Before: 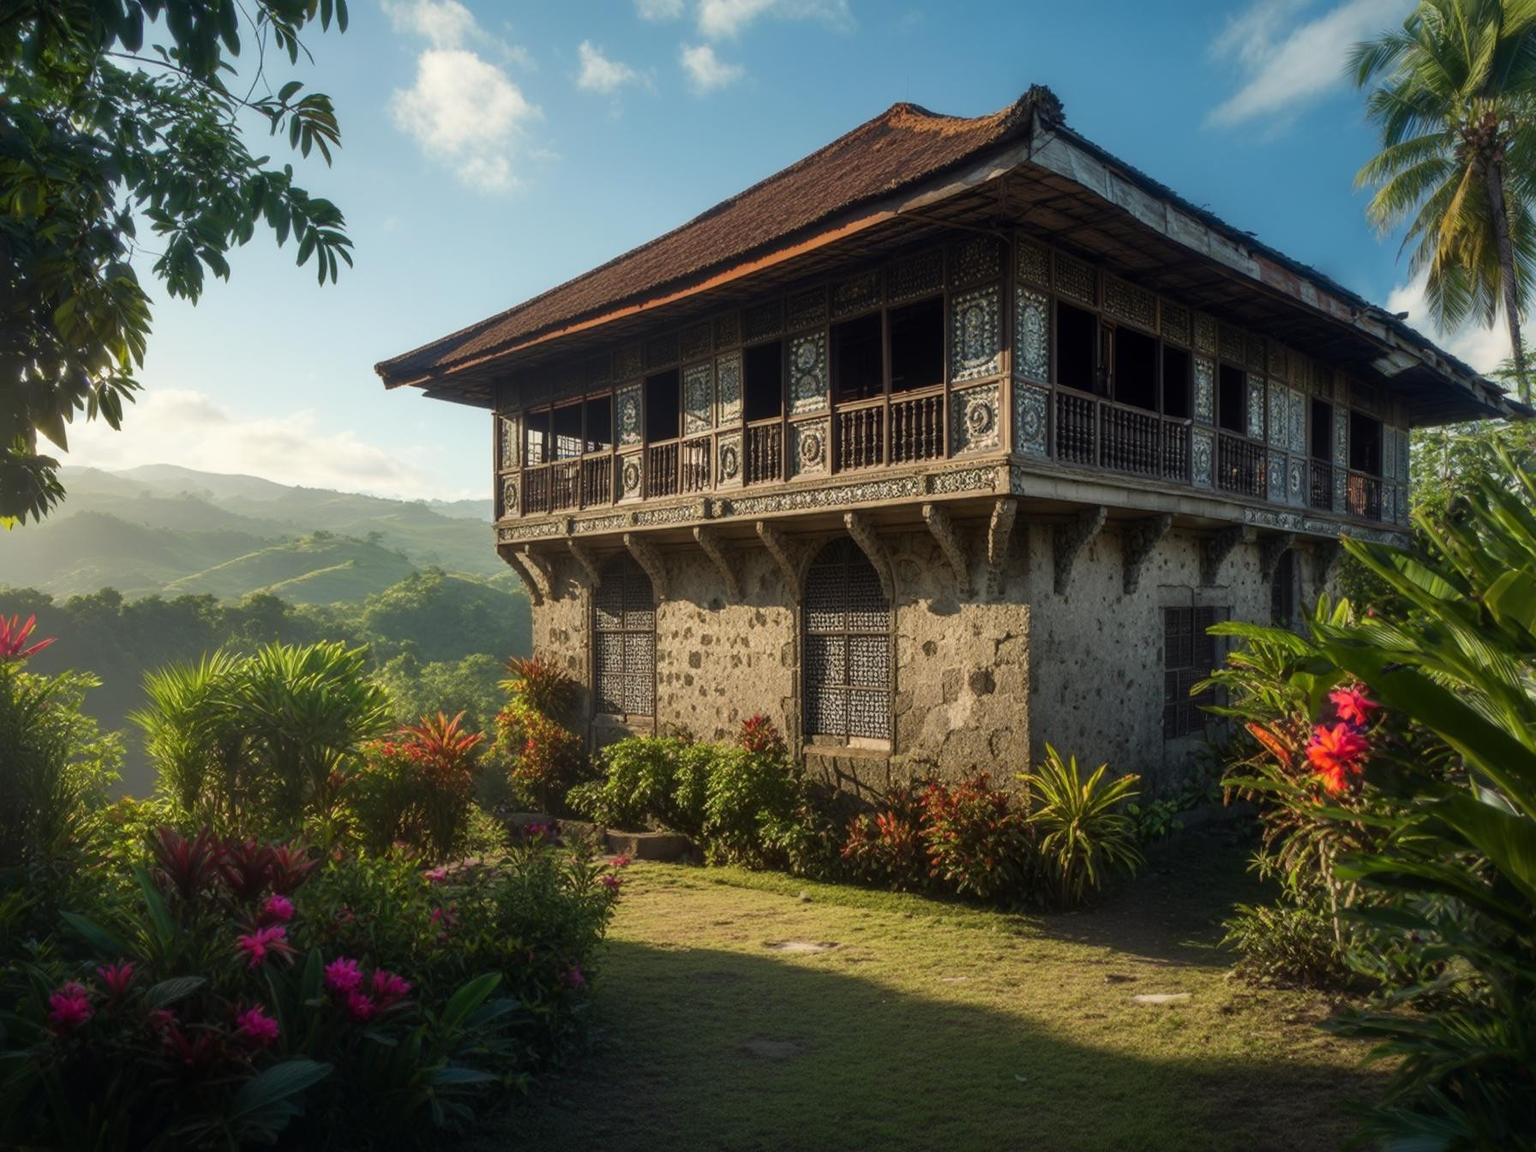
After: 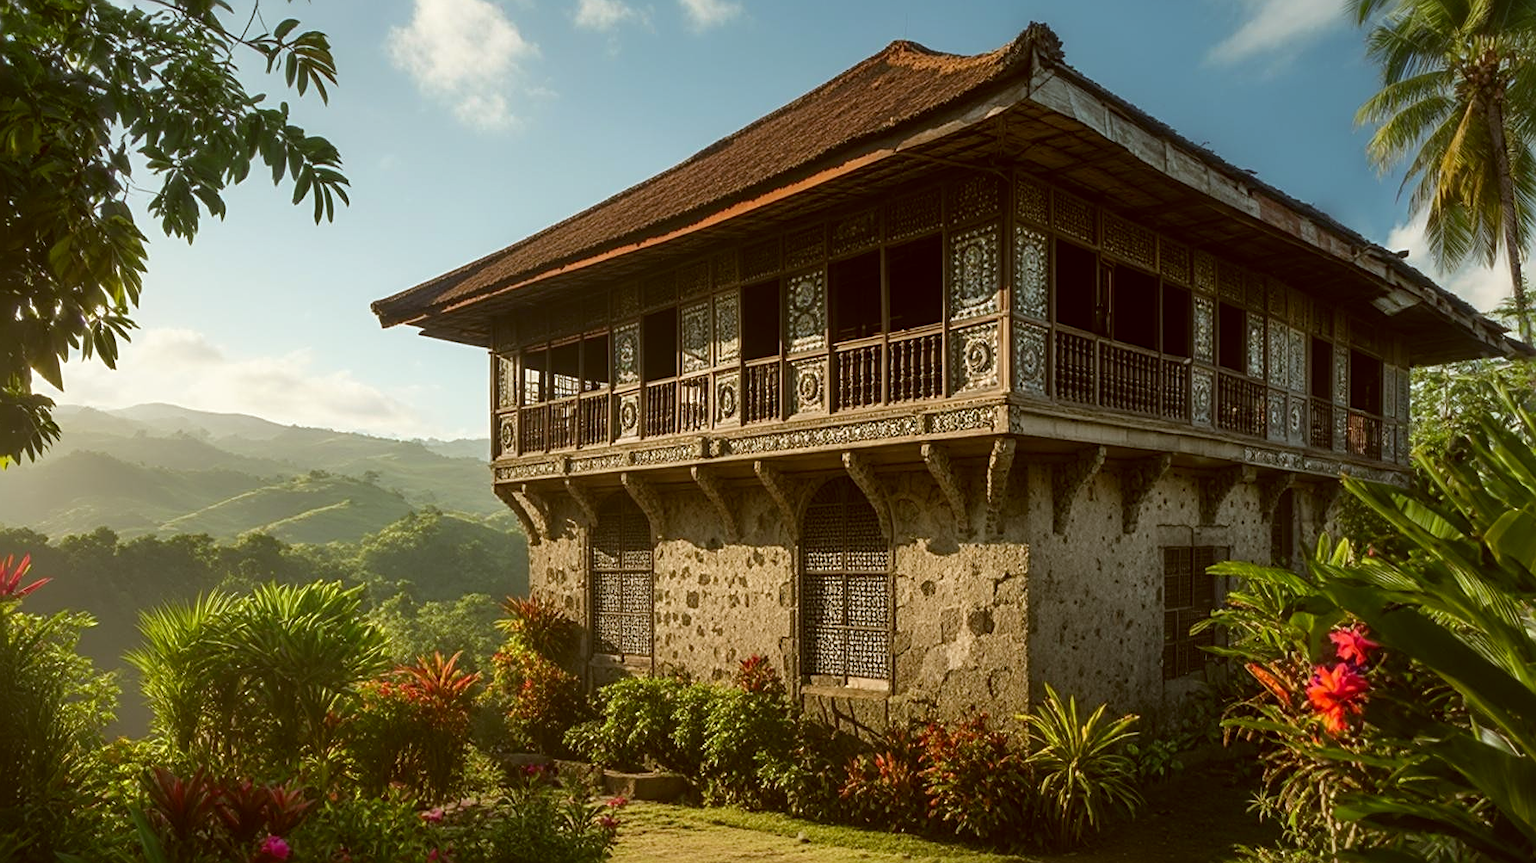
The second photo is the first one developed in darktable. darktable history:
color correction: highlights a* -0.482, highlights b* 0.161, shadows a* 4.66, shadows b* 20.72
crop: left 0.387%, top 5.469%, bottom 19.809%
sharpen: radius 2.767
